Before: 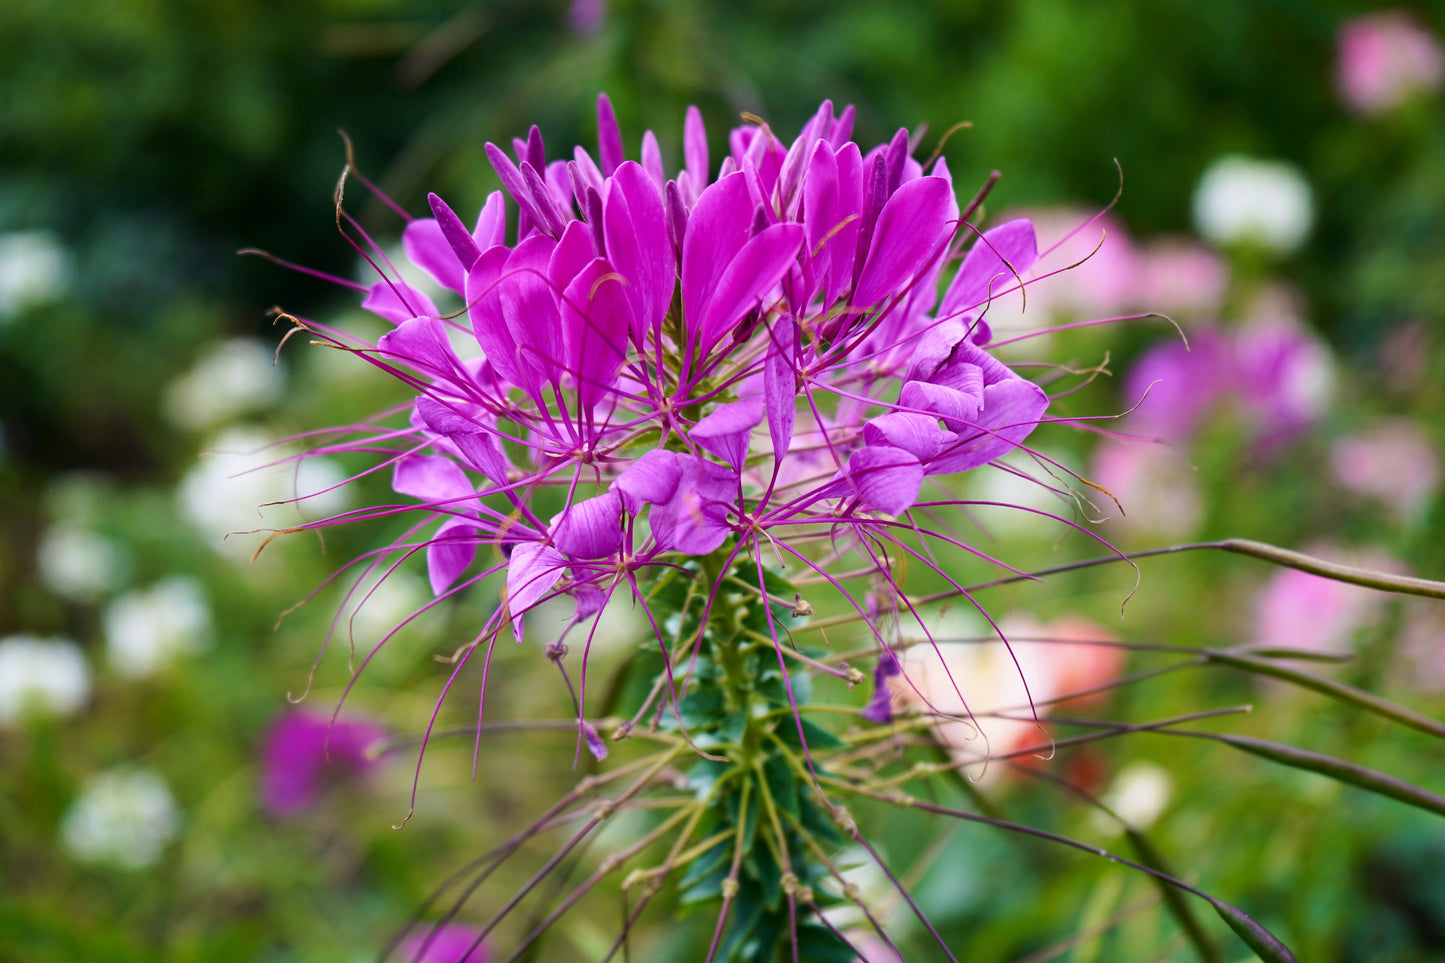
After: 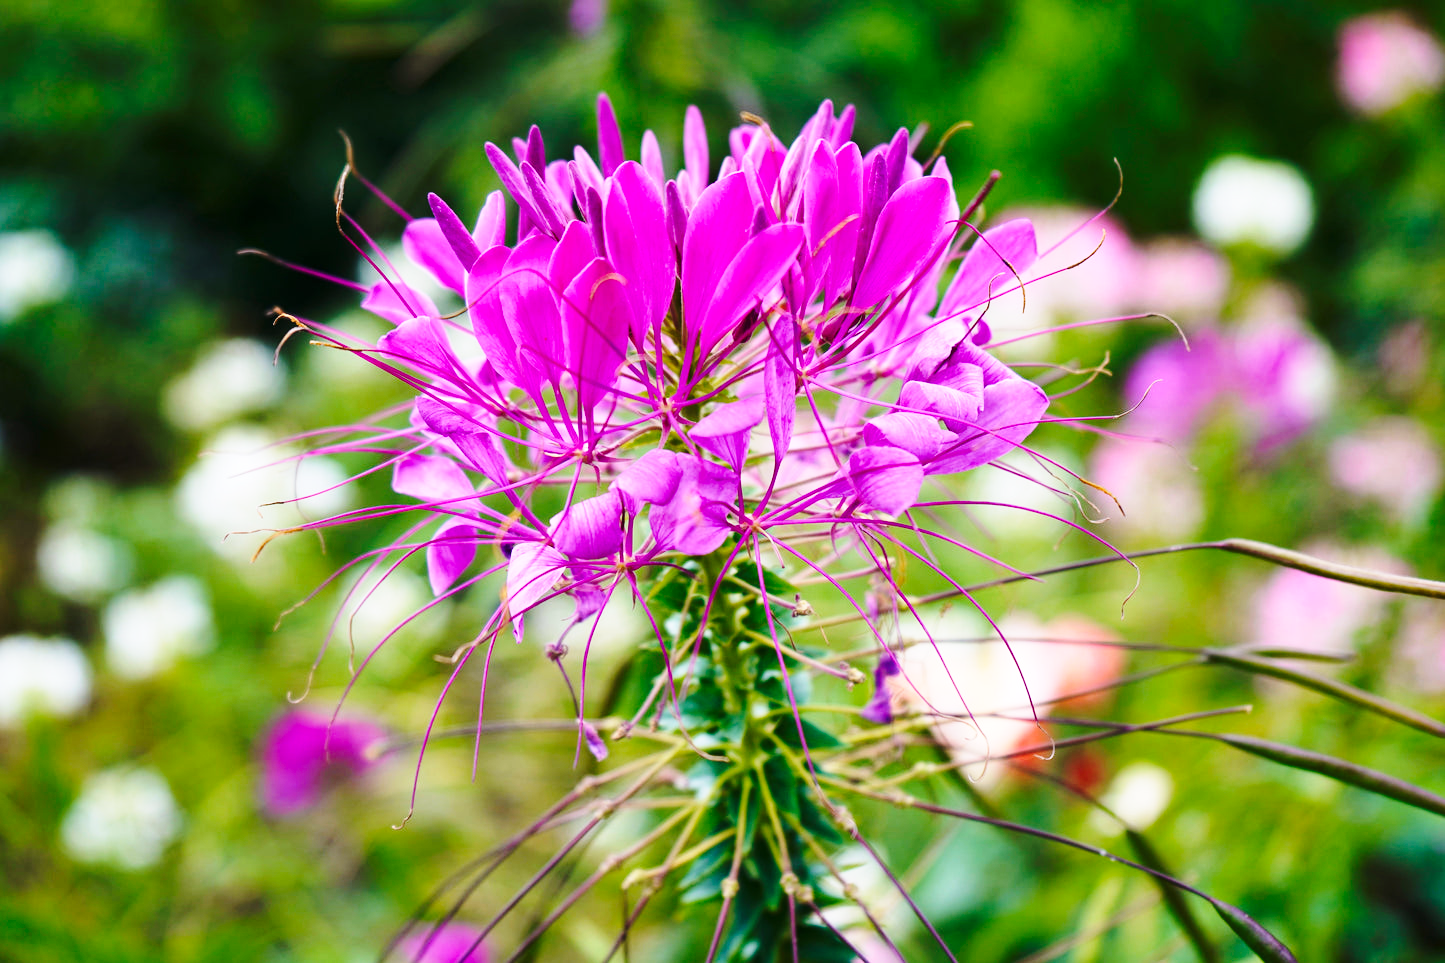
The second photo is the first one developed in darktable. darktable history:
base curve: curves: ch0 [(0, 0) (0.036, 0.037) (0.121, 0.228) (0.46, 0.76) (0.859, 0.983) (1, 1)], preserve colors none
